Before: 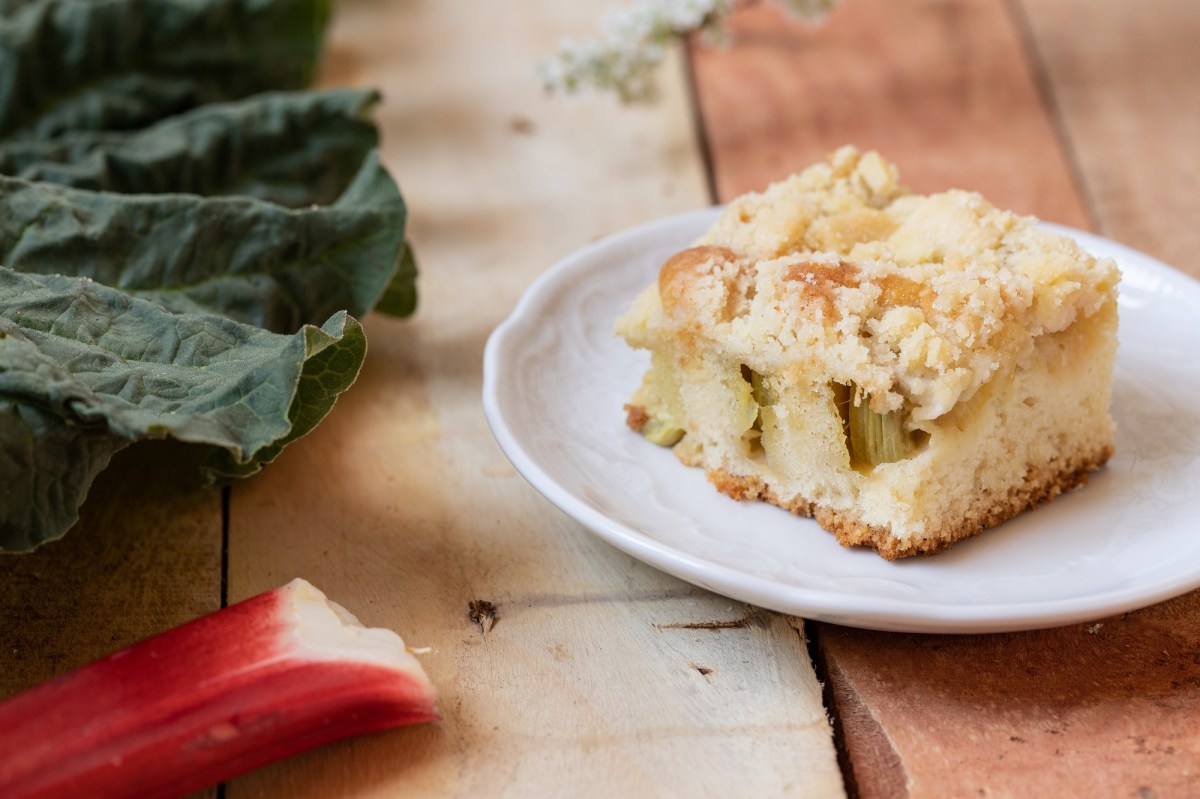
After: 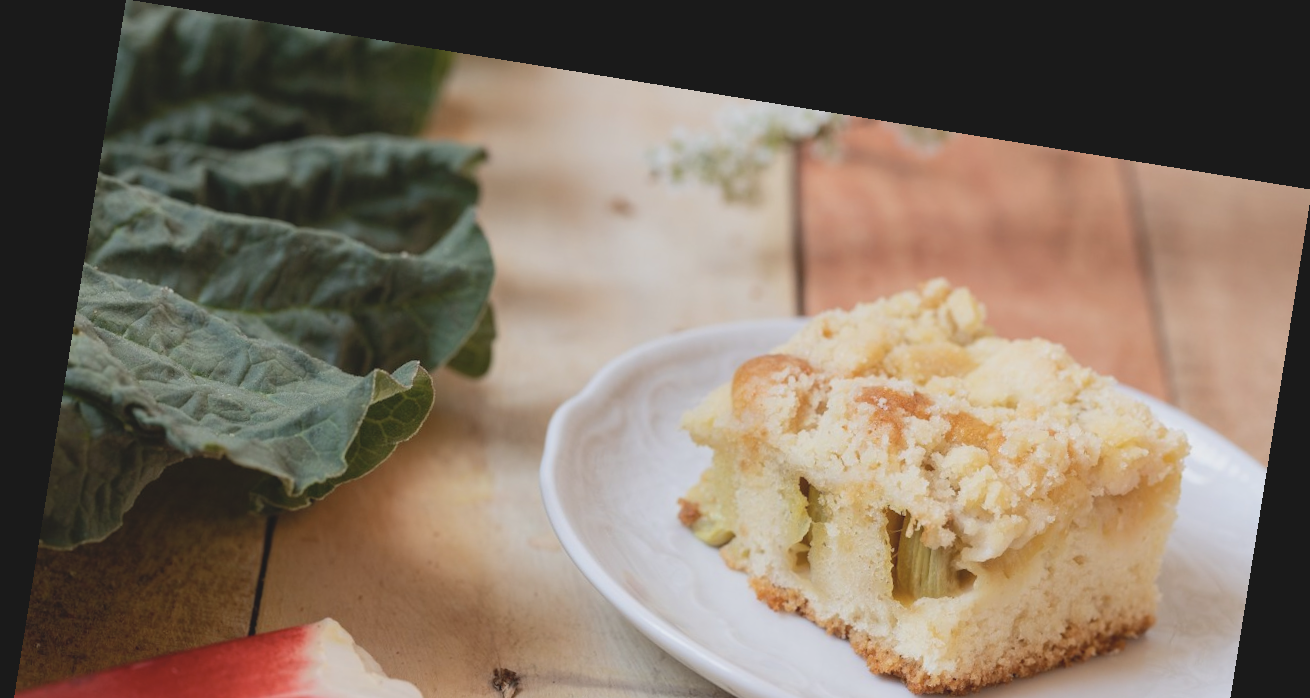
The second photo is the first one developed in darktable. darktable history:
crop: bottom 28.576%
rotate and perspective: rotation 9.12°, automatic cropping off
contrast brightness saturation: contrast -0.15, brightness 0.05, saturation -0.12
